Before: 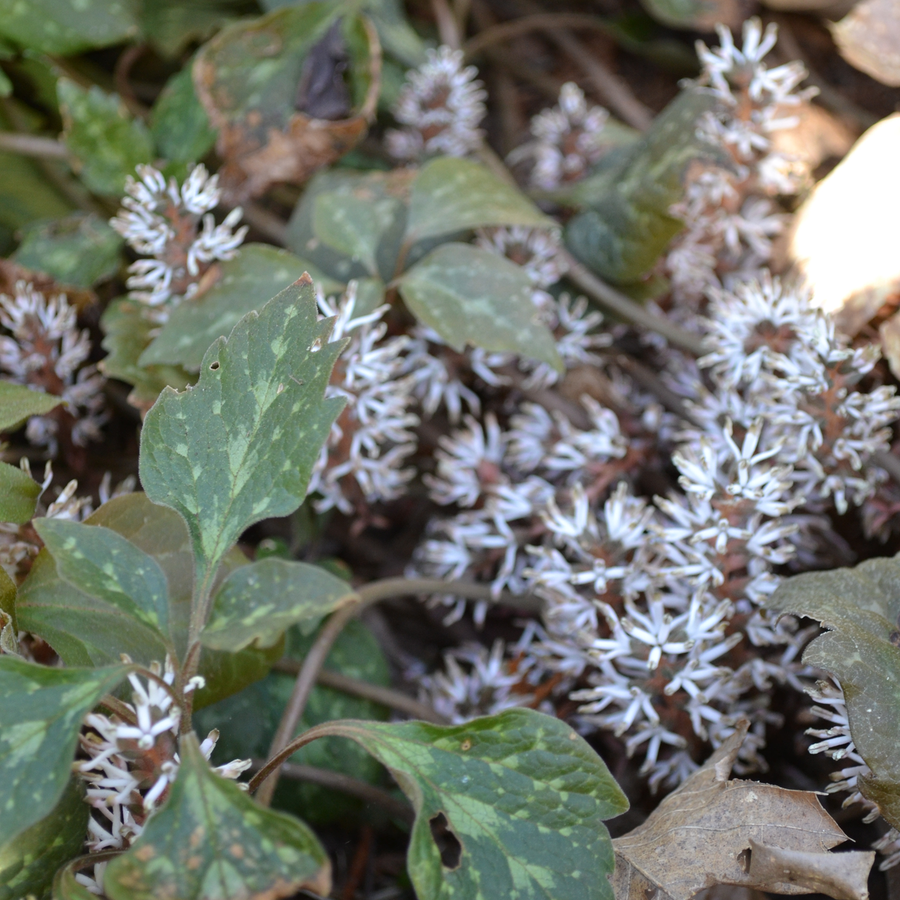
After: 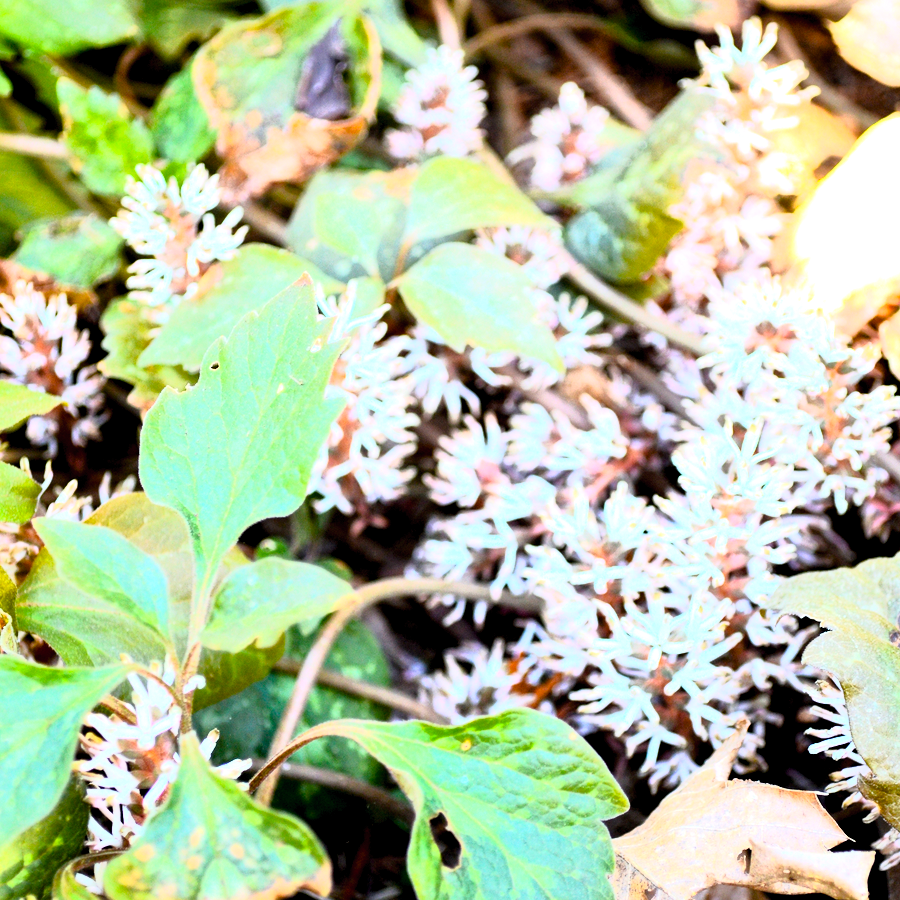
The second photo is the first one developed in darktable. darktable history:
tone curve: curves: ch0 [(0, 0) (0.105, 0.068) (0.195, 0.162) (0.283, 0.283) (0.384, 0.404) (0.485, 0.531) (0.638, 0.681) (0.795, 0.879) (1, 0.977)]; ch1 [(0, 0) (0.161, 0.092) (0.35, 0.33) (0.379, 0.401) (0.456, 0.469) (0.504, 0.5) (0.512, 0.514) (0.58, 0.597) (0.635, 0.646) (1, 1)]; ch2 [(0, 0) (0.371, 0.362) (0.437, 0.437) (0.5, 0.5) (0.53, 0.523) (0.56, 0.58) (0.622, 0.606) (1, 1)], color space Lab, linked channels, preserve colors none
color balance rgb: perceptual saturation grading › global saturation 16.863%, perceptual brilliance grading › highlights 10.759%, perceptual brilliance grading › shadows -11.551%, global vibrance 11.138%
exposure: black level correction 0.011, exposure 1.079 EV, compensate highlight preservation false
contrast brightness saturation: contrast 0.235, brightness 0.249, saturation 0.378
